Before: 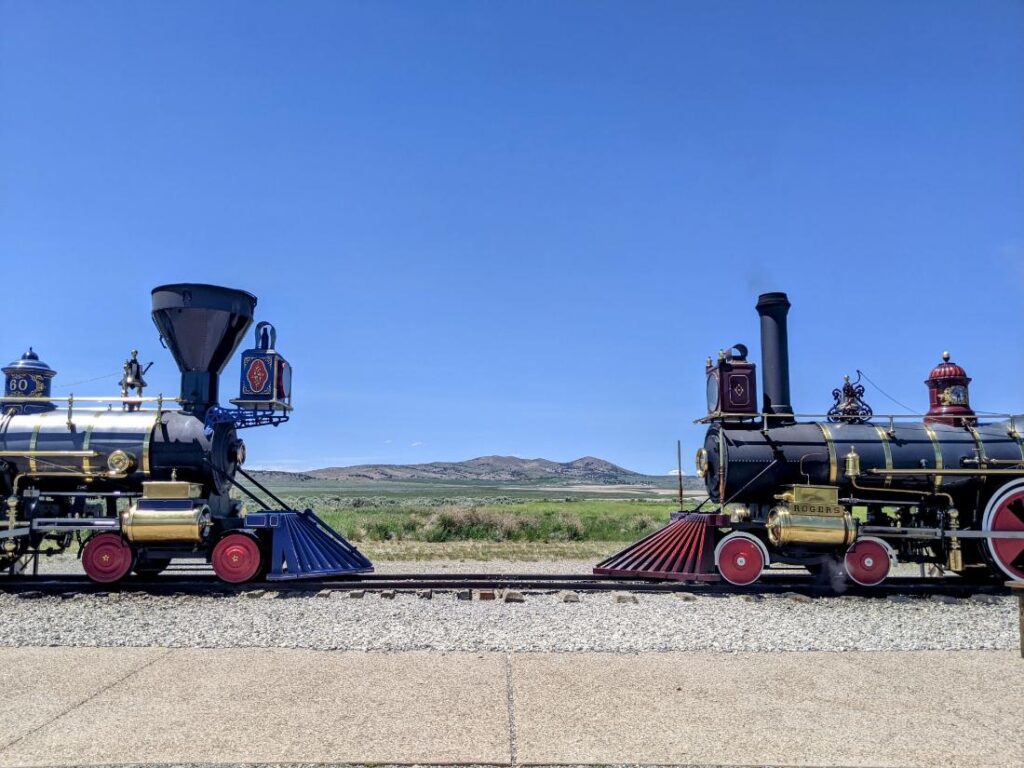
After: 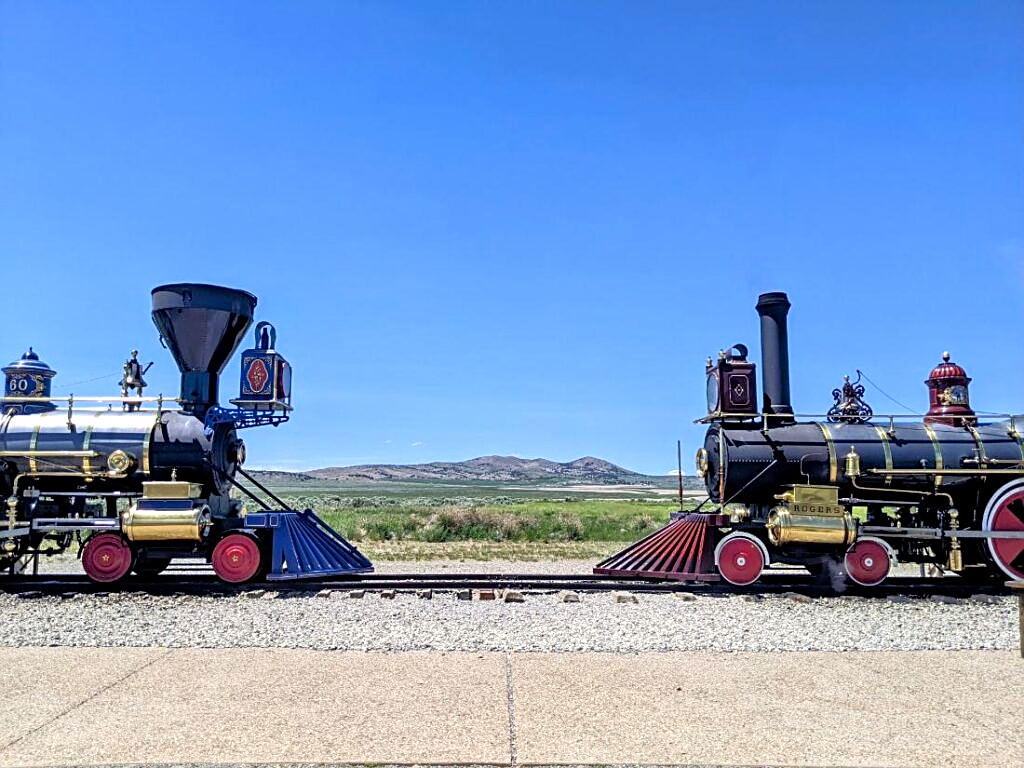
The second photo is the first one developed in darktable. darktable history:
contrast brightness saturation: saturation 0.128
exposure: exposure 0.293 EV, compensate highlight preservation false
sharpen: on, module defaults
tone equalizer: -8 EV -1.84 EV, -7 EV -1.19 EV, -6 EV -1.59 EV, edges refinement/feathering 500, mask exposure compensation -1.57 EV, preserve details guided filter
